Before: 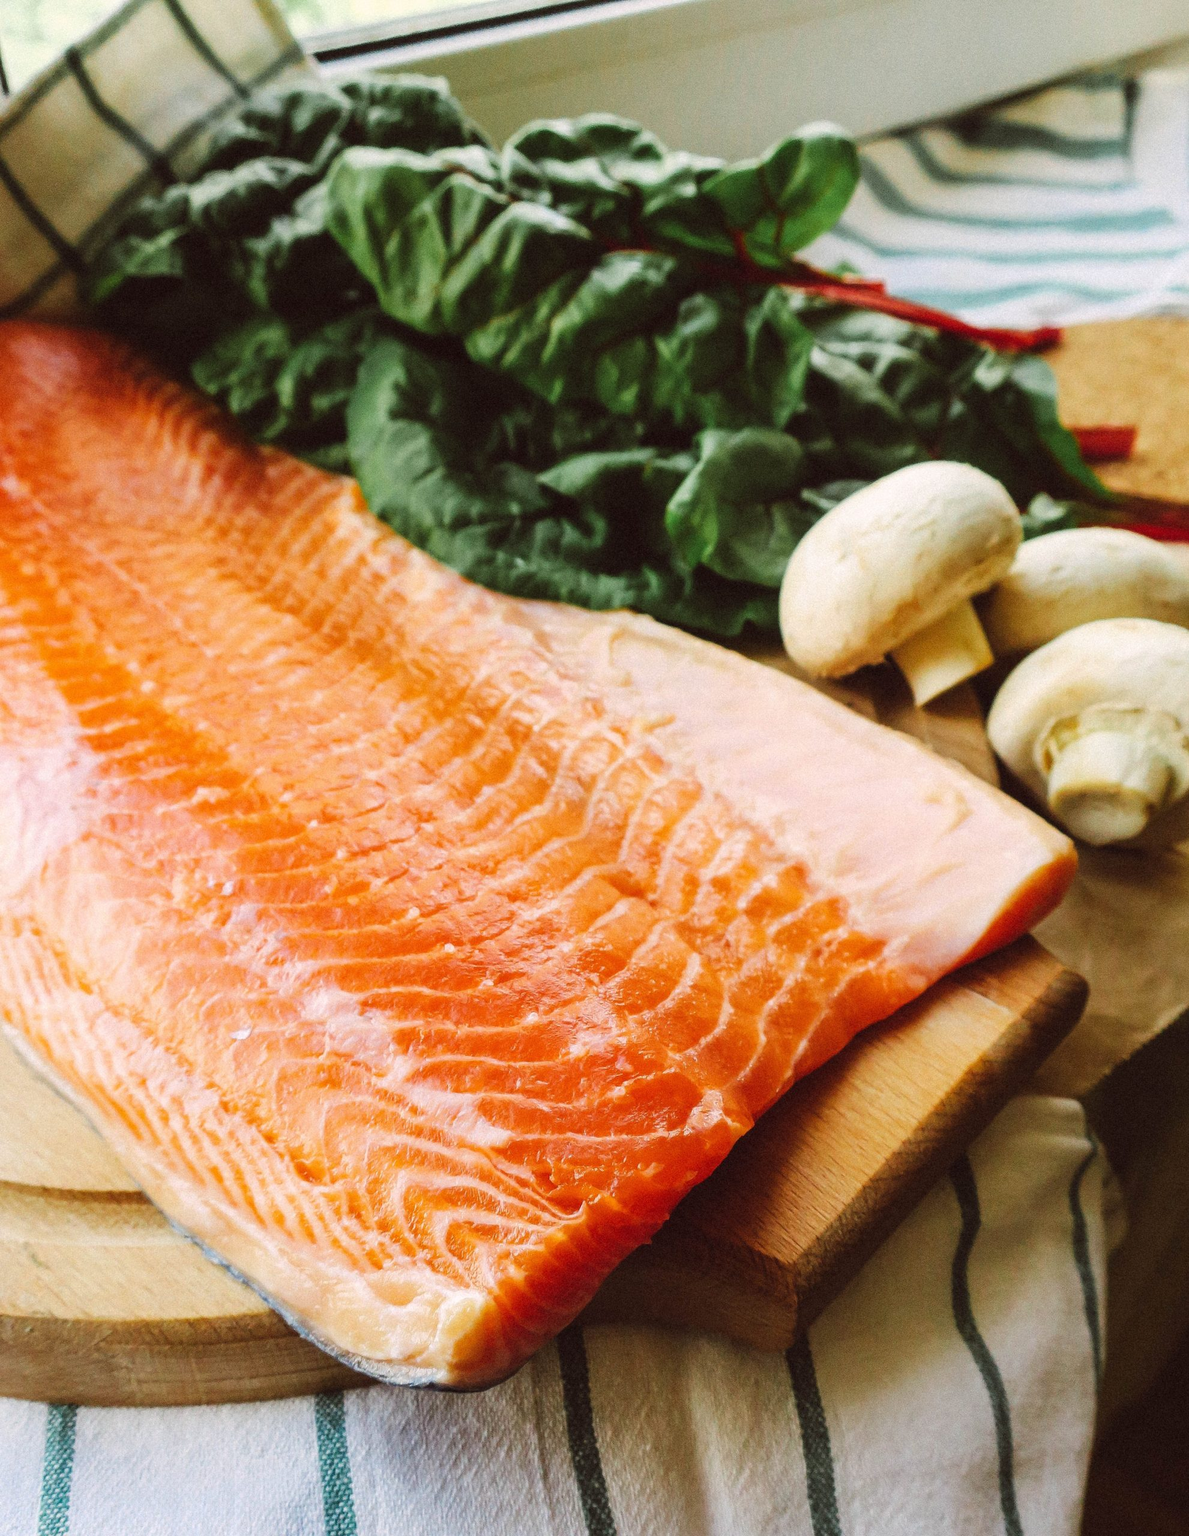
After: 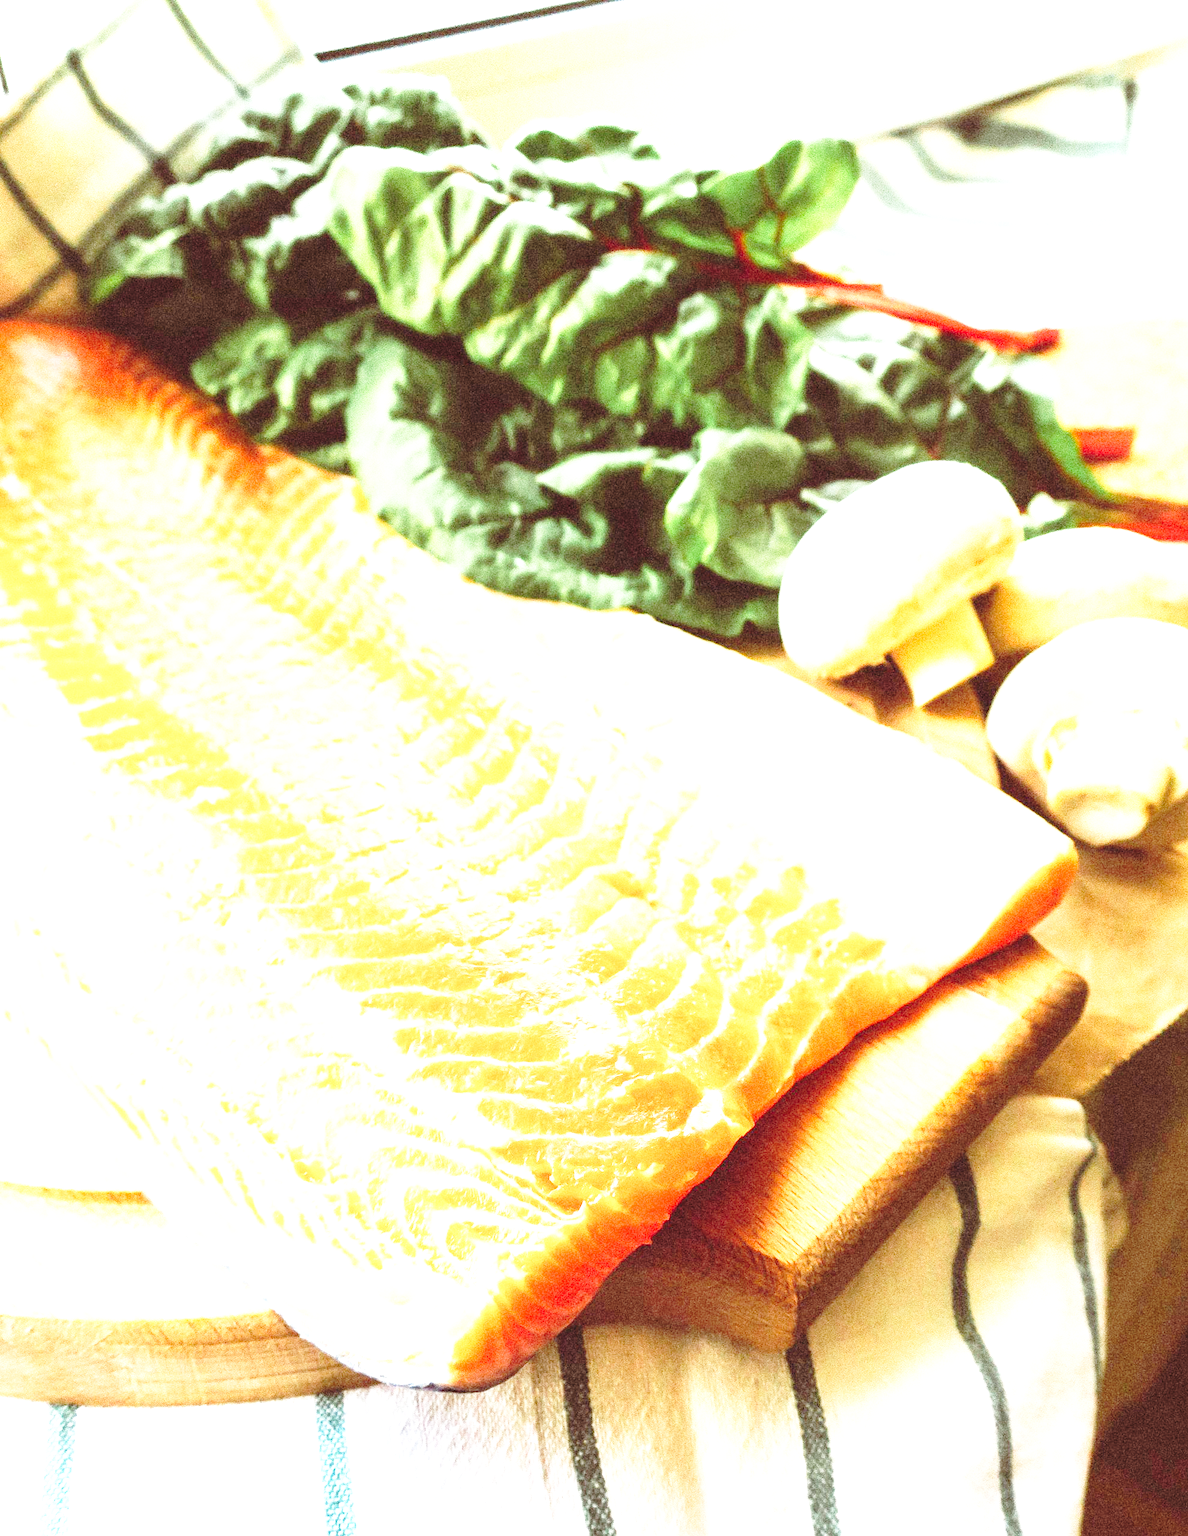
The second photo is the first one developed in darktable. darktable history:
base curve: curves: ch0 [(0, 0) (0.032, 0.037) (0.105, 0.228) (0.435, 0.76) (0.856, 0.983) (1, 1)], preserve colors none
white balance: red 0.978, blue 0.999
exposure: black level correction 0, exposure 2.088 EV, compensate exposure bias true, compensate highlight preservation false
